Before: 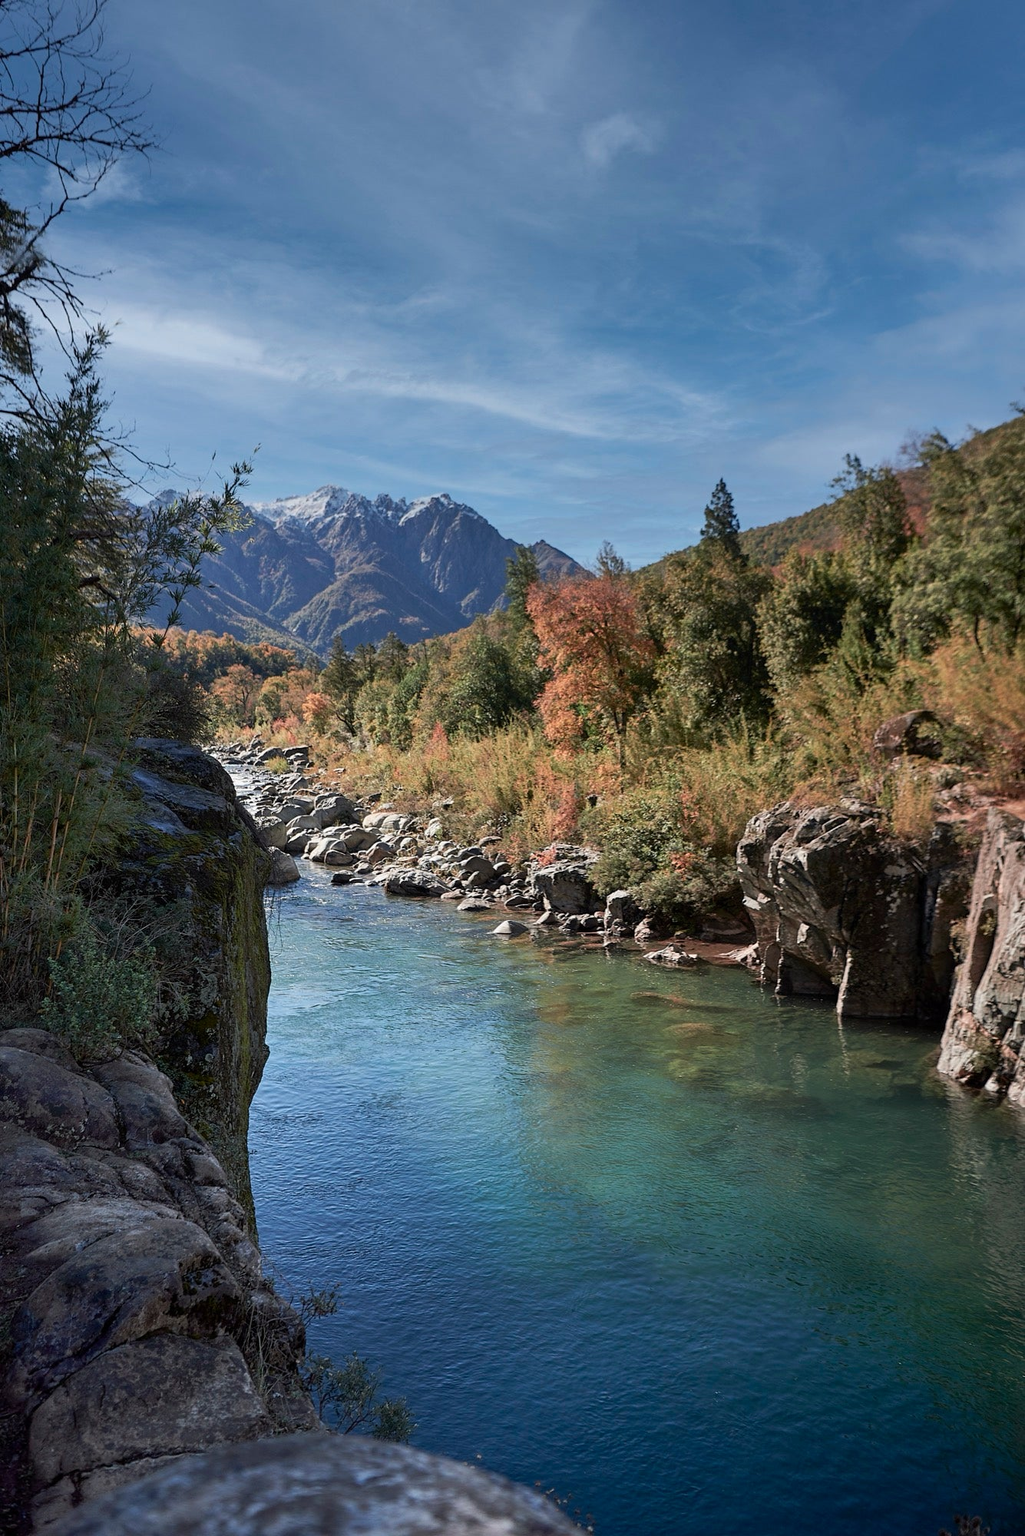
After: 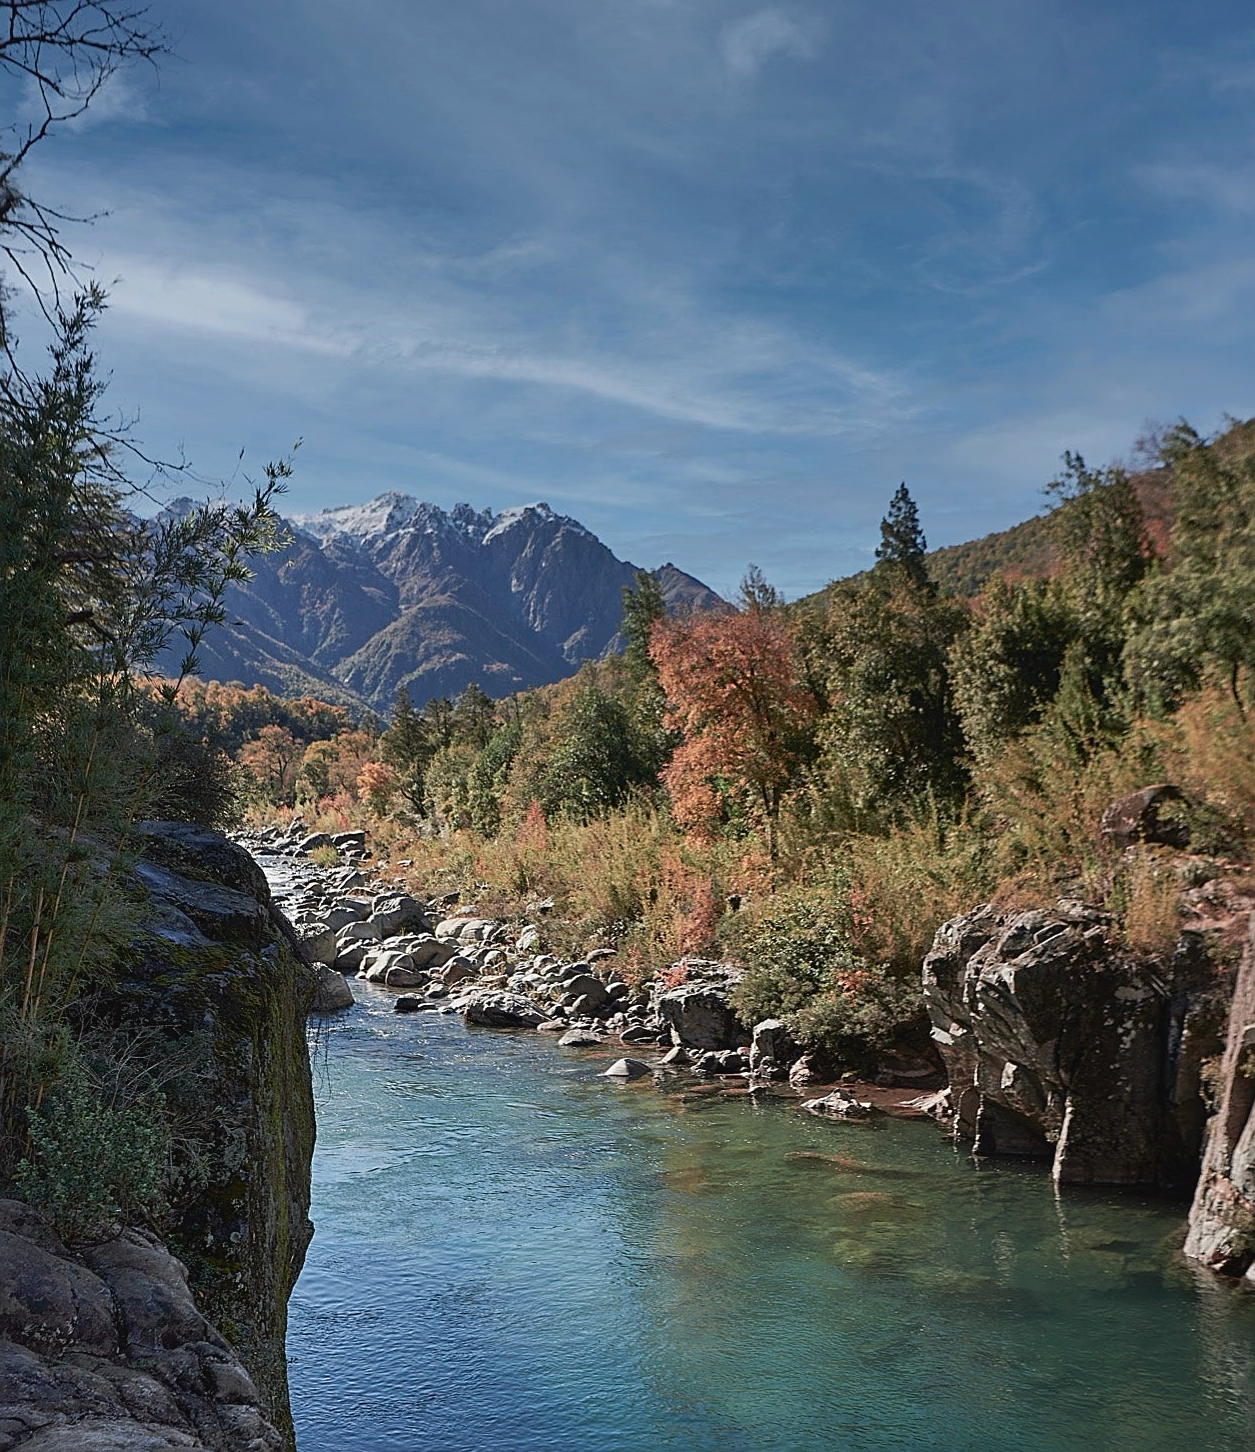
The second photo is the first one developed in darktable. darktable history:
crop: left 2.826%, top 7.019%, right 3.092%, bottom 20.353%
sharpen: amount 0.494
contrast brightness saturation: contrast -0.08, brightness -0.042, saturation -0.113
